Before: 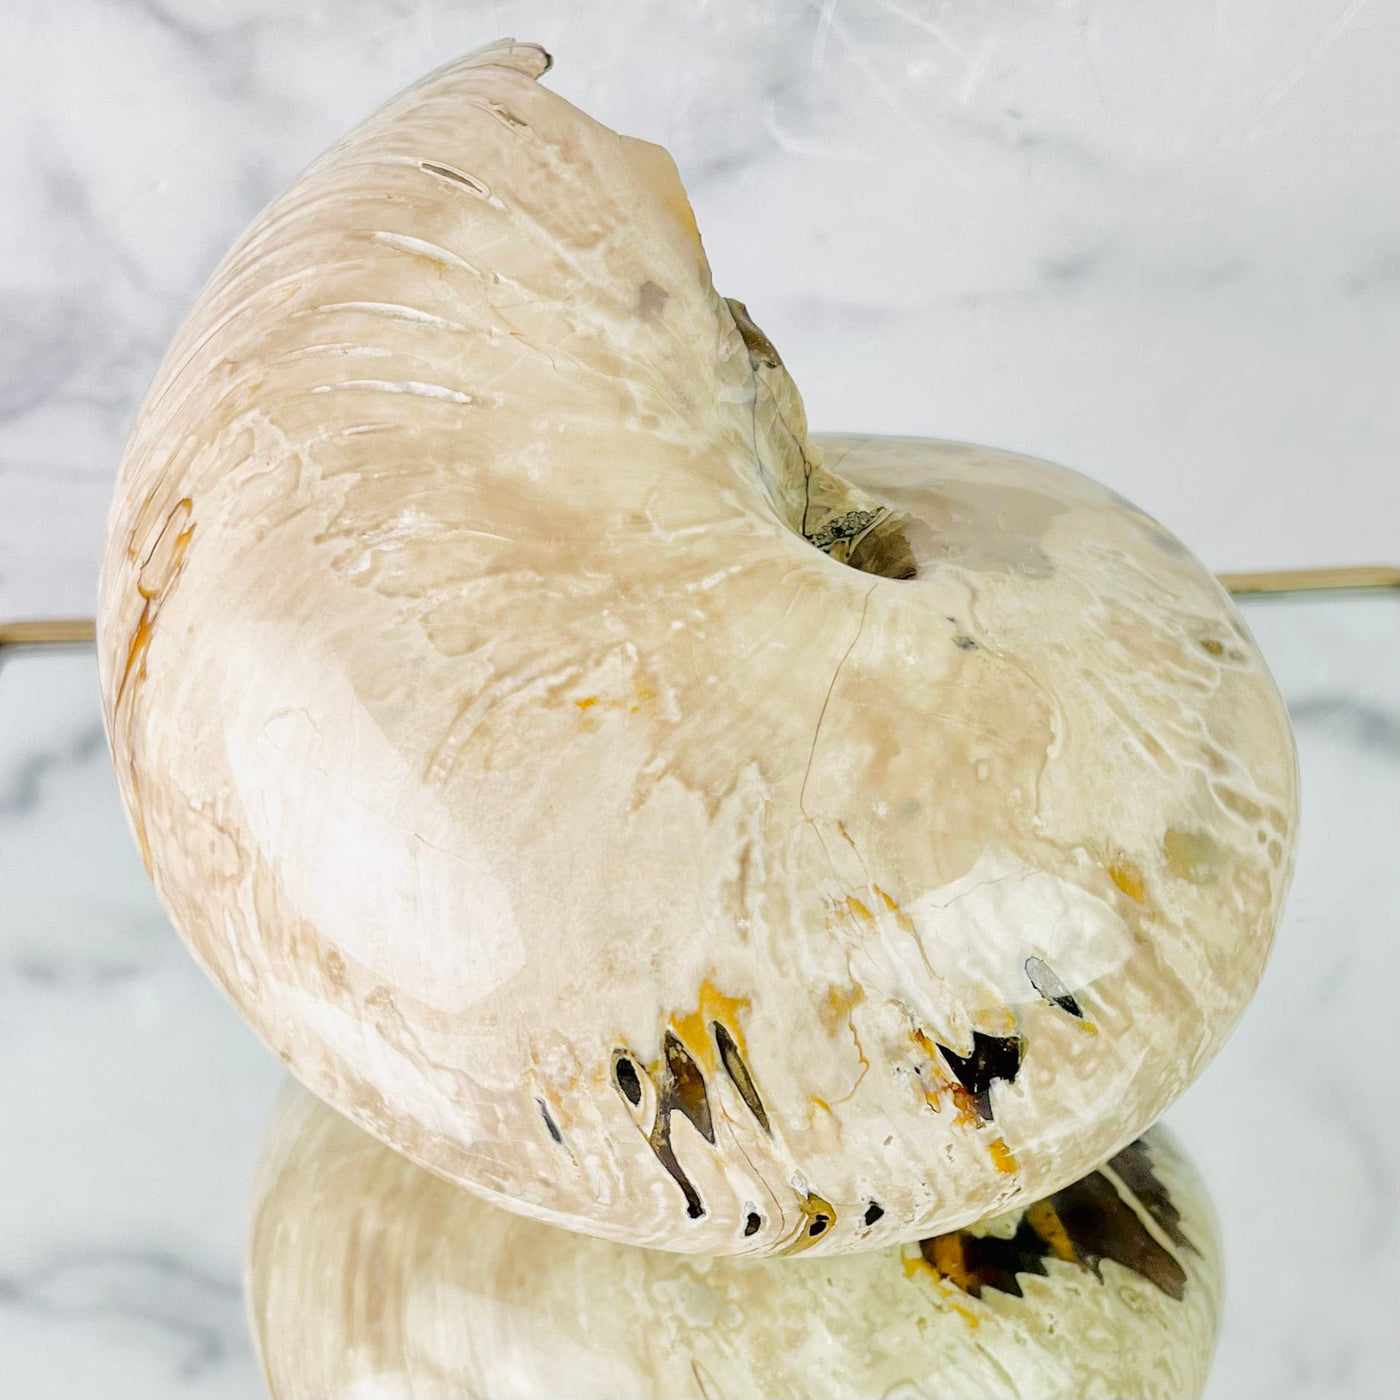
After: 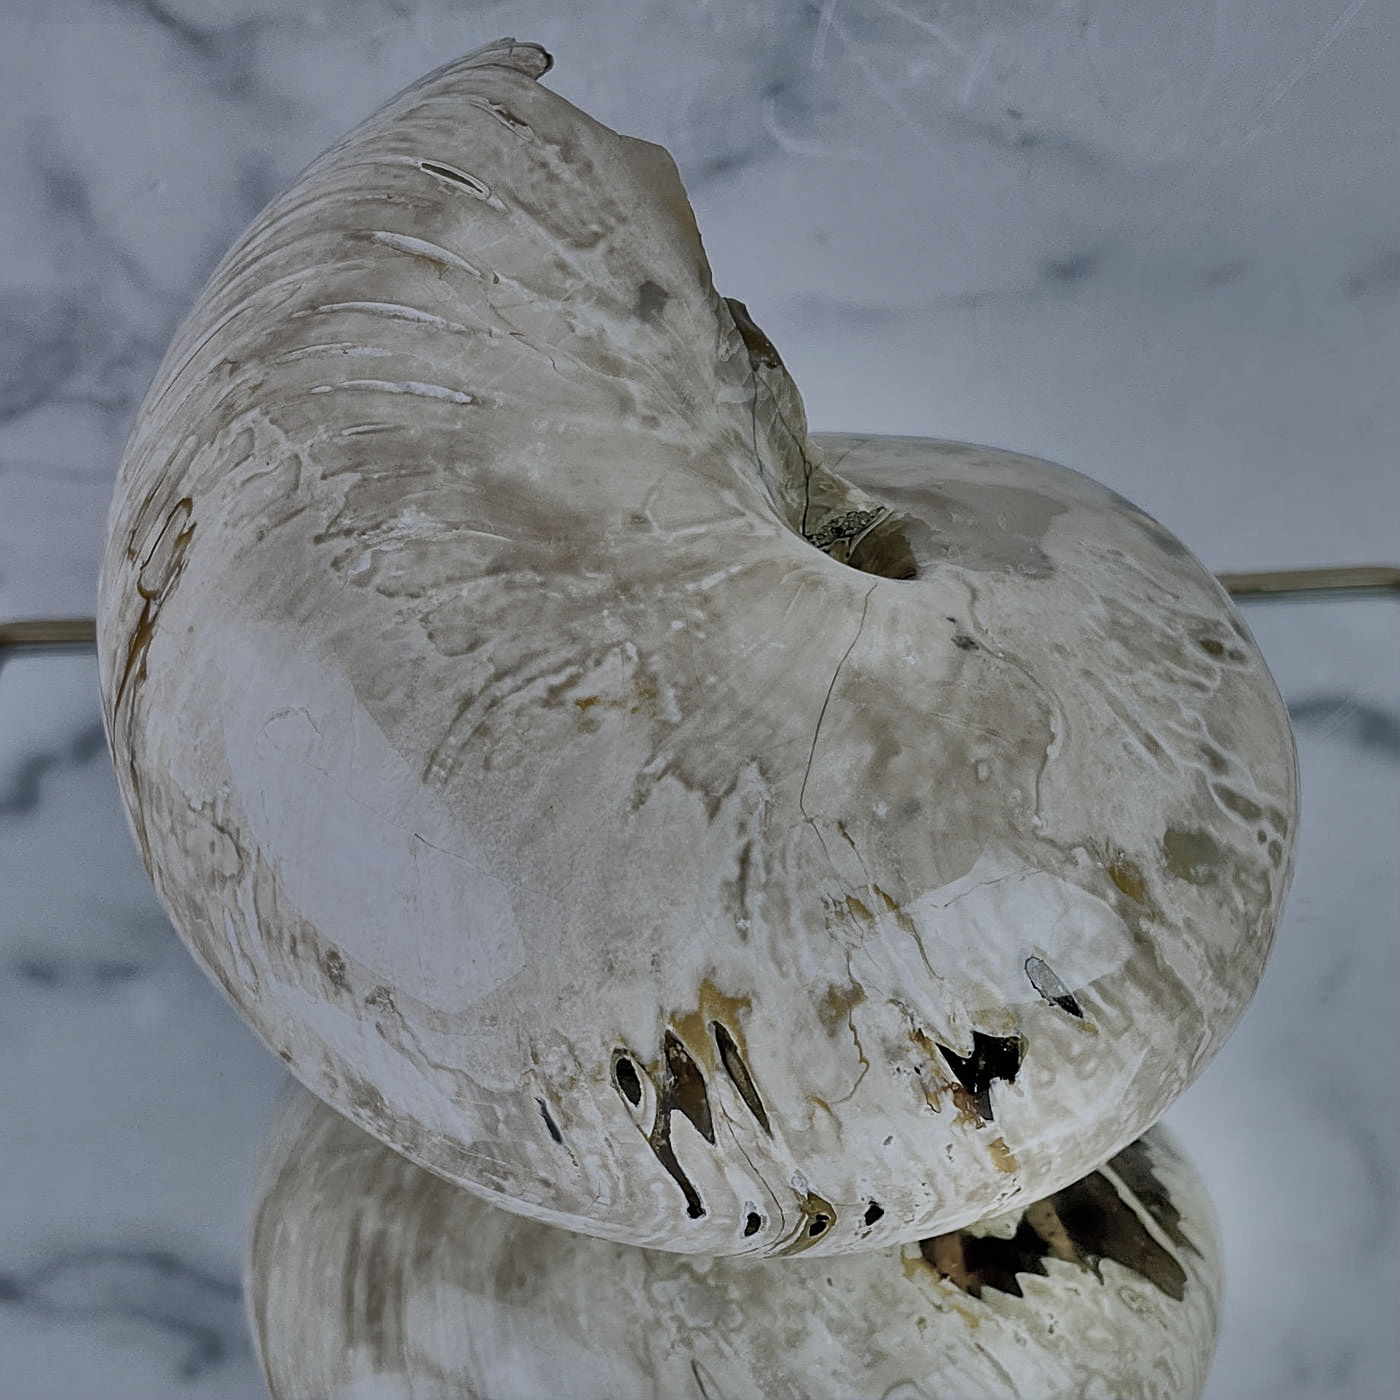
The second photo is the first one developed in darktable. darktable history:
shadows and highlights: shadows 19.13, highlights -83.41, soften with gaussian
color zones: curves: ch1 [(0.238, 0.163) (0.476, 0.2) (0.733, 0.322) (0.848, 0.134)]
sharpen: on, module defaults
color balance rgb: shadows lift › chroma 1%, shadows lift › hue 113°, highlights gain › chroma 0.2%, highlights gain › hue 333°, perceptual saturation grading › global saturation 20%, perceptual saturation grading › highlights -25%, perceptual saturation grading › shadows 25%, contrast -10%
color correction: highlights a* -0.182, highlights b* -0.124
exposure: black level correction 0, exposure 0.5 EV, compensate highlight preservation false
white balance: red 0.931, blue 1.11
filmic rgb: white relative exposure 3.9 EV, hardness 4.26
